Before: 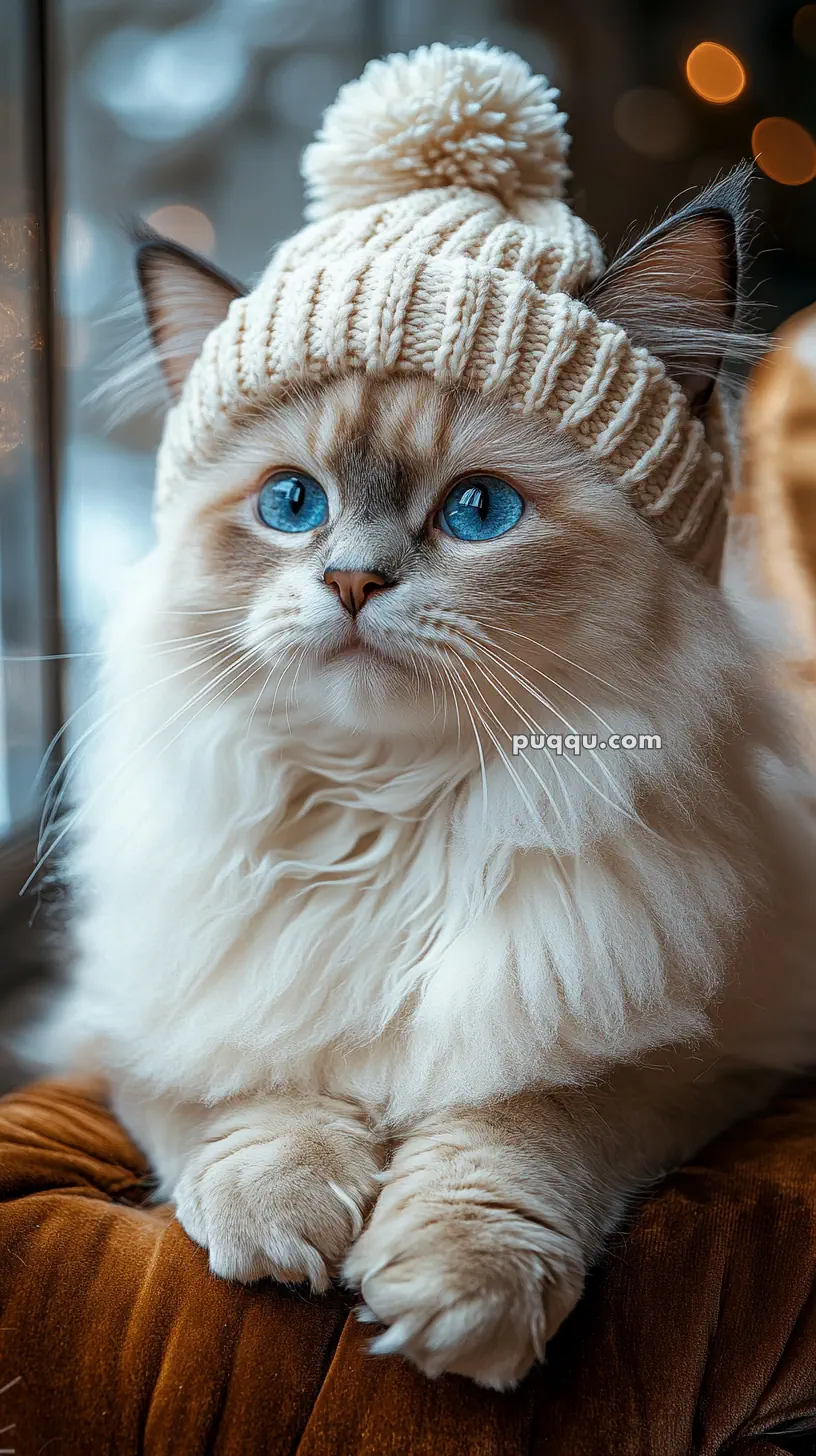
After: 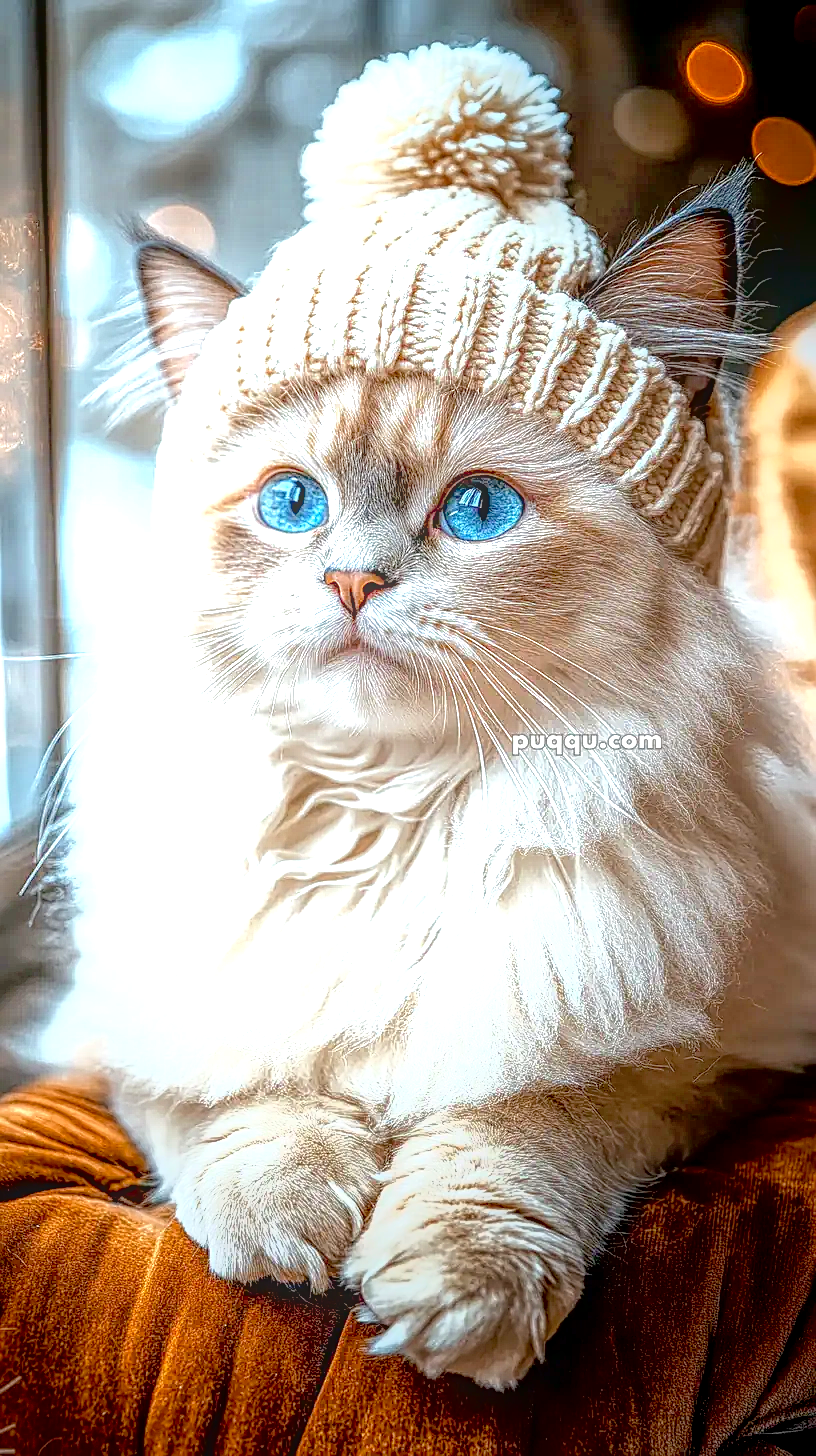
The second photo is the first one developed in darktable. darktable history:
sharpen: on, module defaults
local contrast: highlights 20%, shadows 30%, detail 201%, midtone range 0.2
exposure: black level correction 0.009, exposure 1.416 EV, compensate highlight preservation false
